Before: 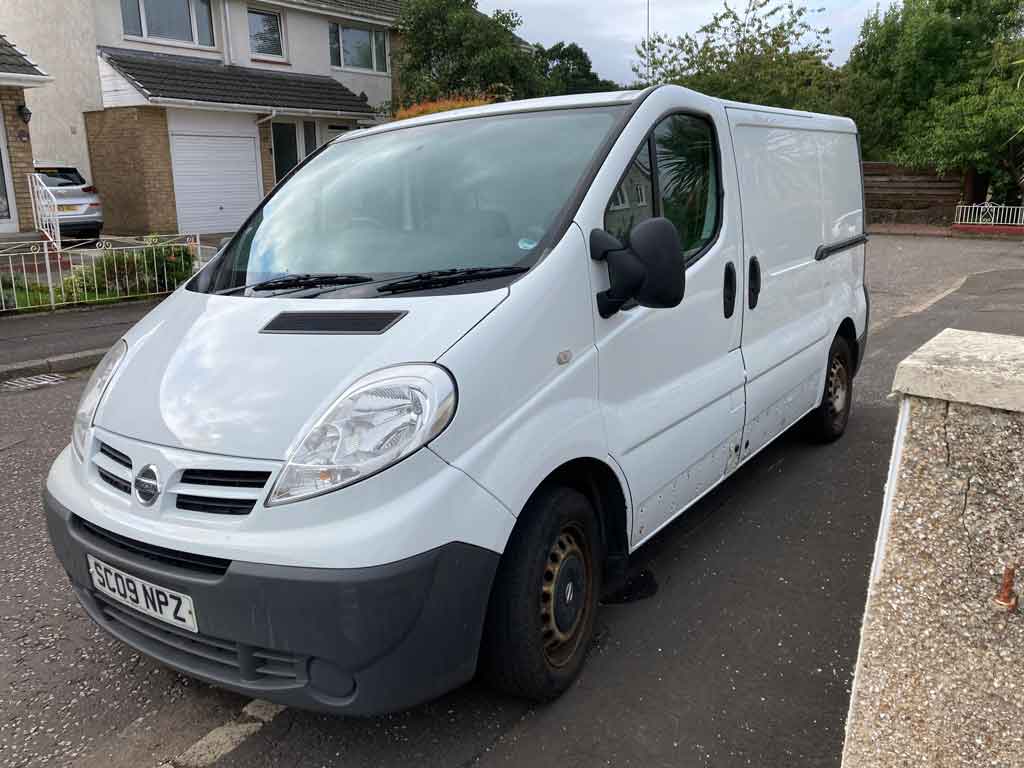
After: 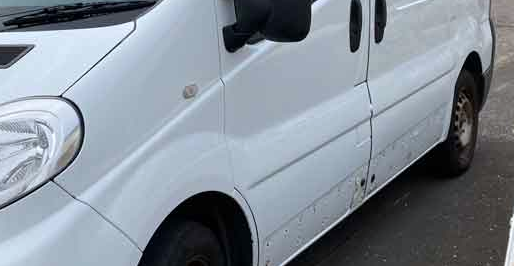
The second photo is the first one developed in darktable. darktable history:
white balance: red 0.988, blue 1.017
crop: left 36.607%, top 34.735%, right 13.146%, bottom 30.611%
